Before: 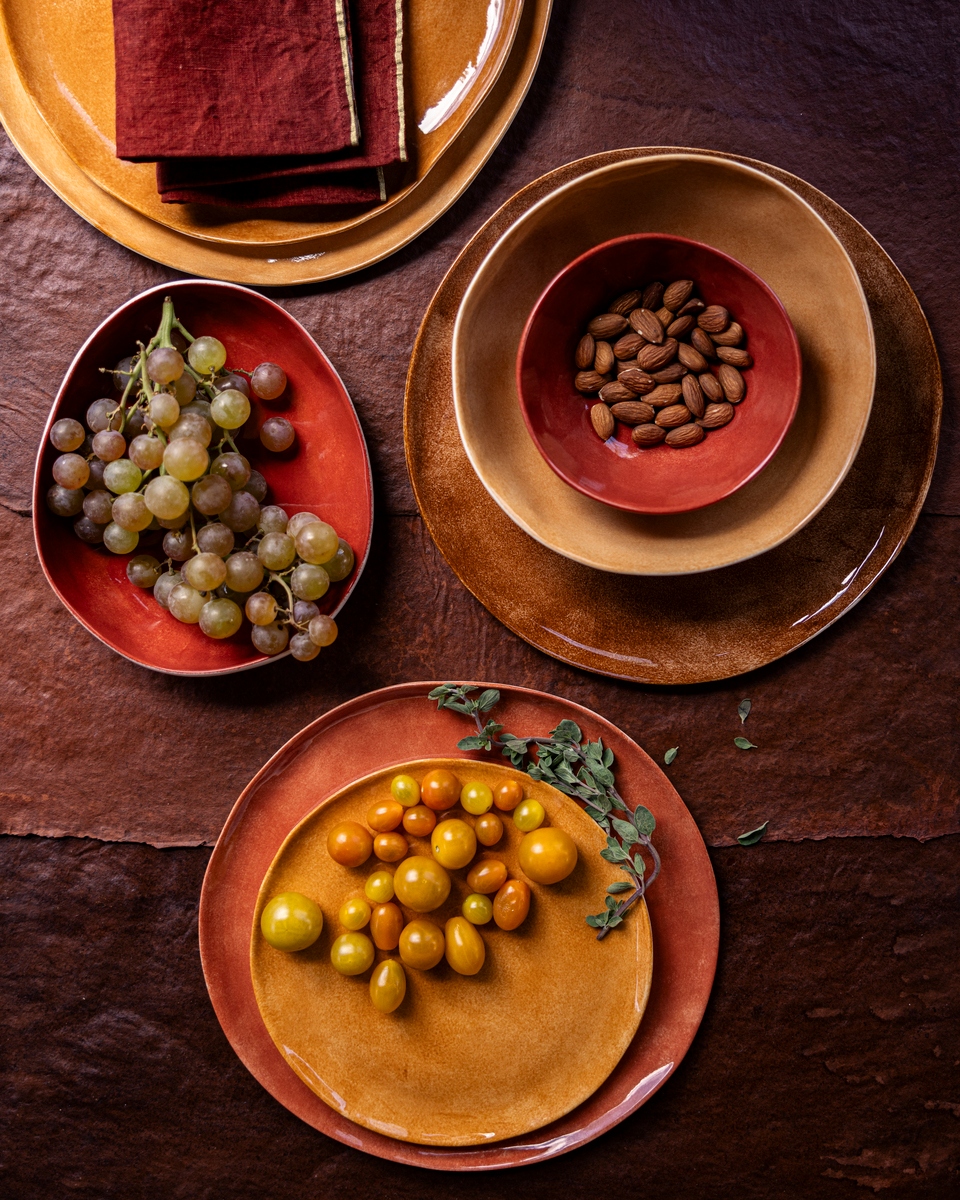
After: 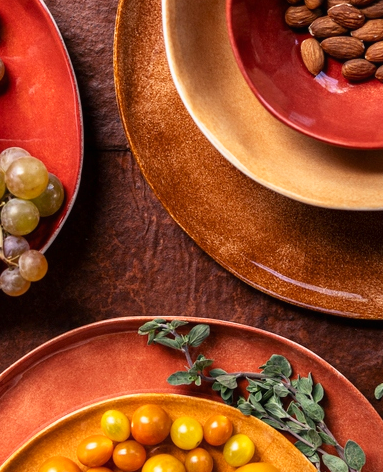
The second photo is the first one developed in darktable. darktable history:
contrast equalizer: y [[0.5, 0.501, 0.532, 0.538, 0.54, 0.541], [0.5 ×6], [0.5 ×6], [0 ×6], [0 ×6]], mix -0.293
base curve: curves: ch0 [(0, 0) (0.579, 0.807) (1, 1)], preserve colors none
crop: left 30.263%, top 30.417%, right 29.818%, bottom 30.193%
